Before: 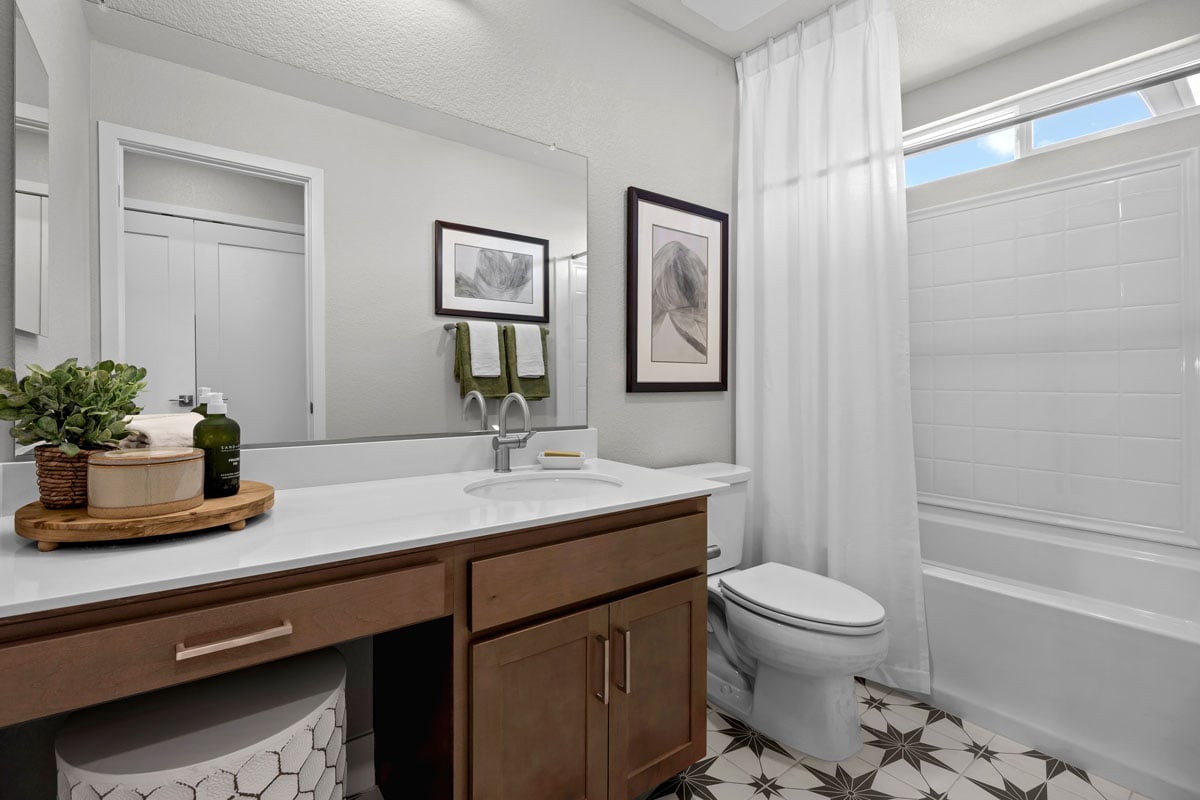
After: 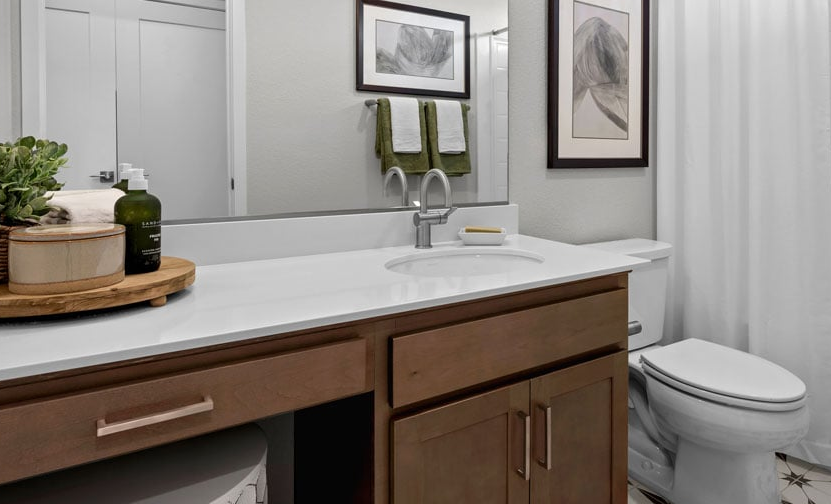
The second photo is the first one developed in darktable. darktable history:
crop: left 6.638%, top 28.019%, right 24.083%, bottom 8.641%
